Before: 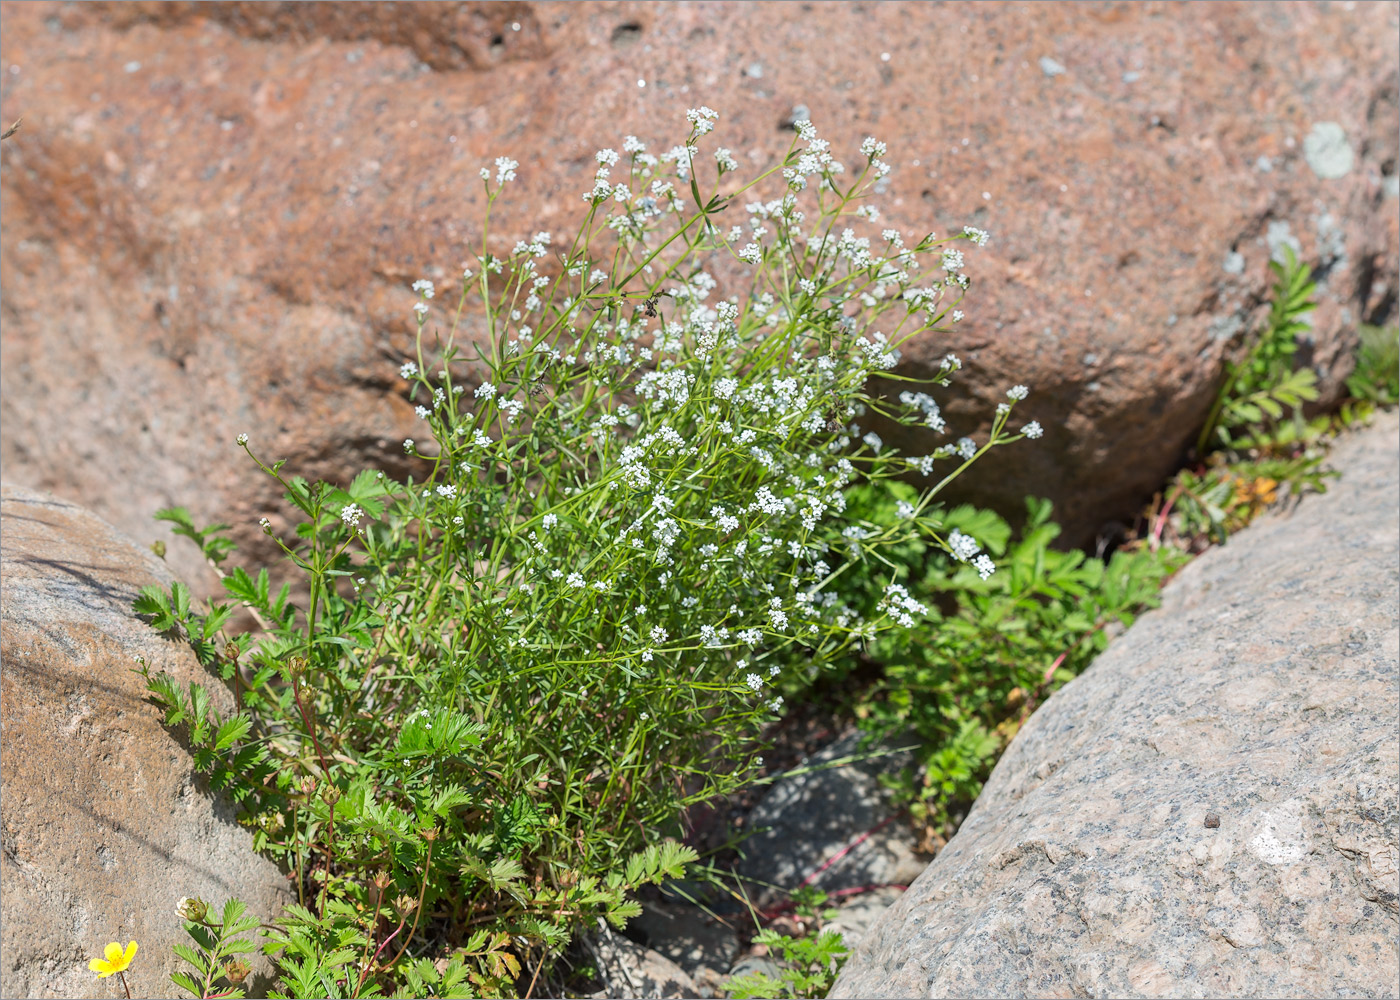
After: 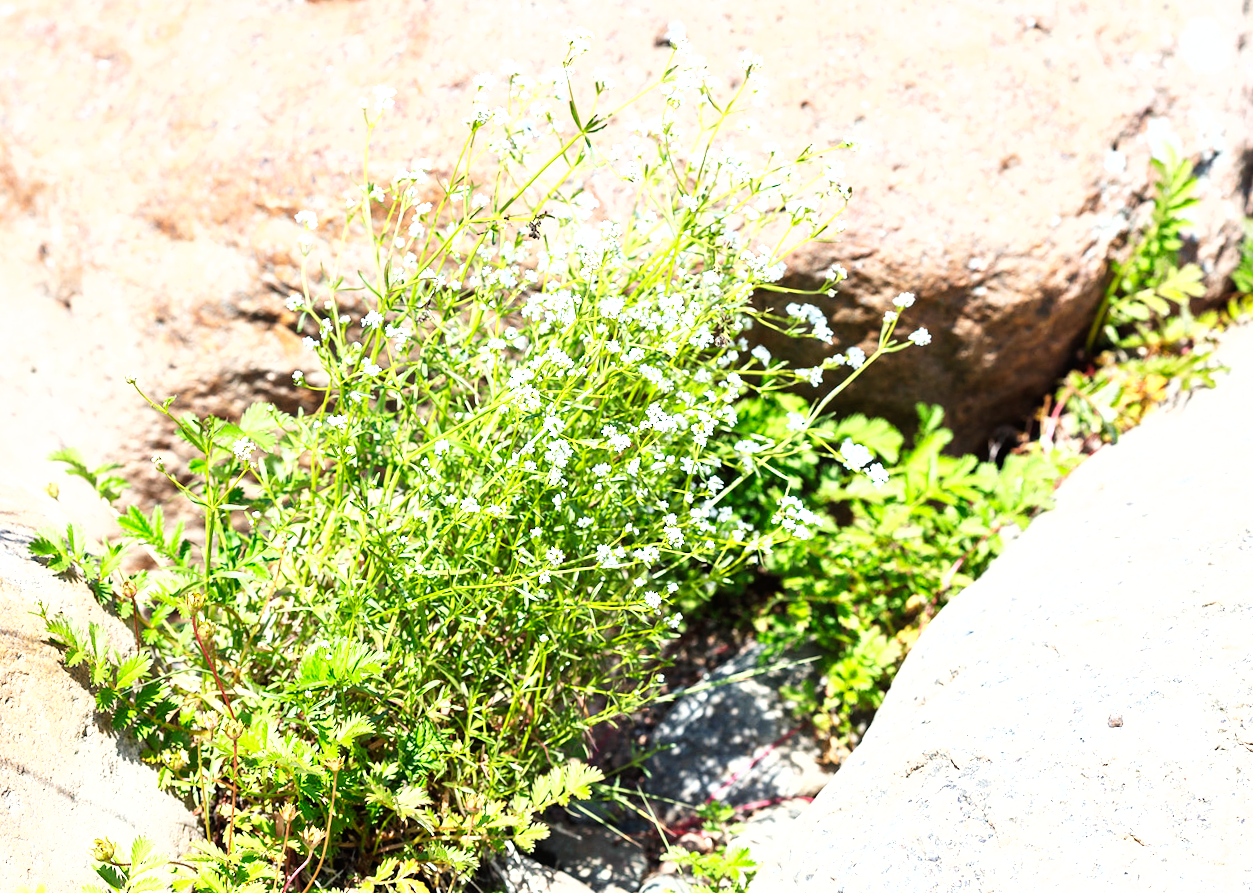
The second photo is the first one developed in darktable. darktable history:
shadows and highlights: radius 109.72, shadows 51.5, white point adjustment 9.13, highlights -3, soften with gaussian
crop and rotate: angle 2.28°, left 5.541%, top 5.719%
base curve: curves: ch0 [(0, 0) (0.007, 0.004) (0.027, 0.03) (0.046, 0.07) (0.207, 0.54) (0.442, 0.872) (0.673, 0.972) (1, 1)], preserve colors none
